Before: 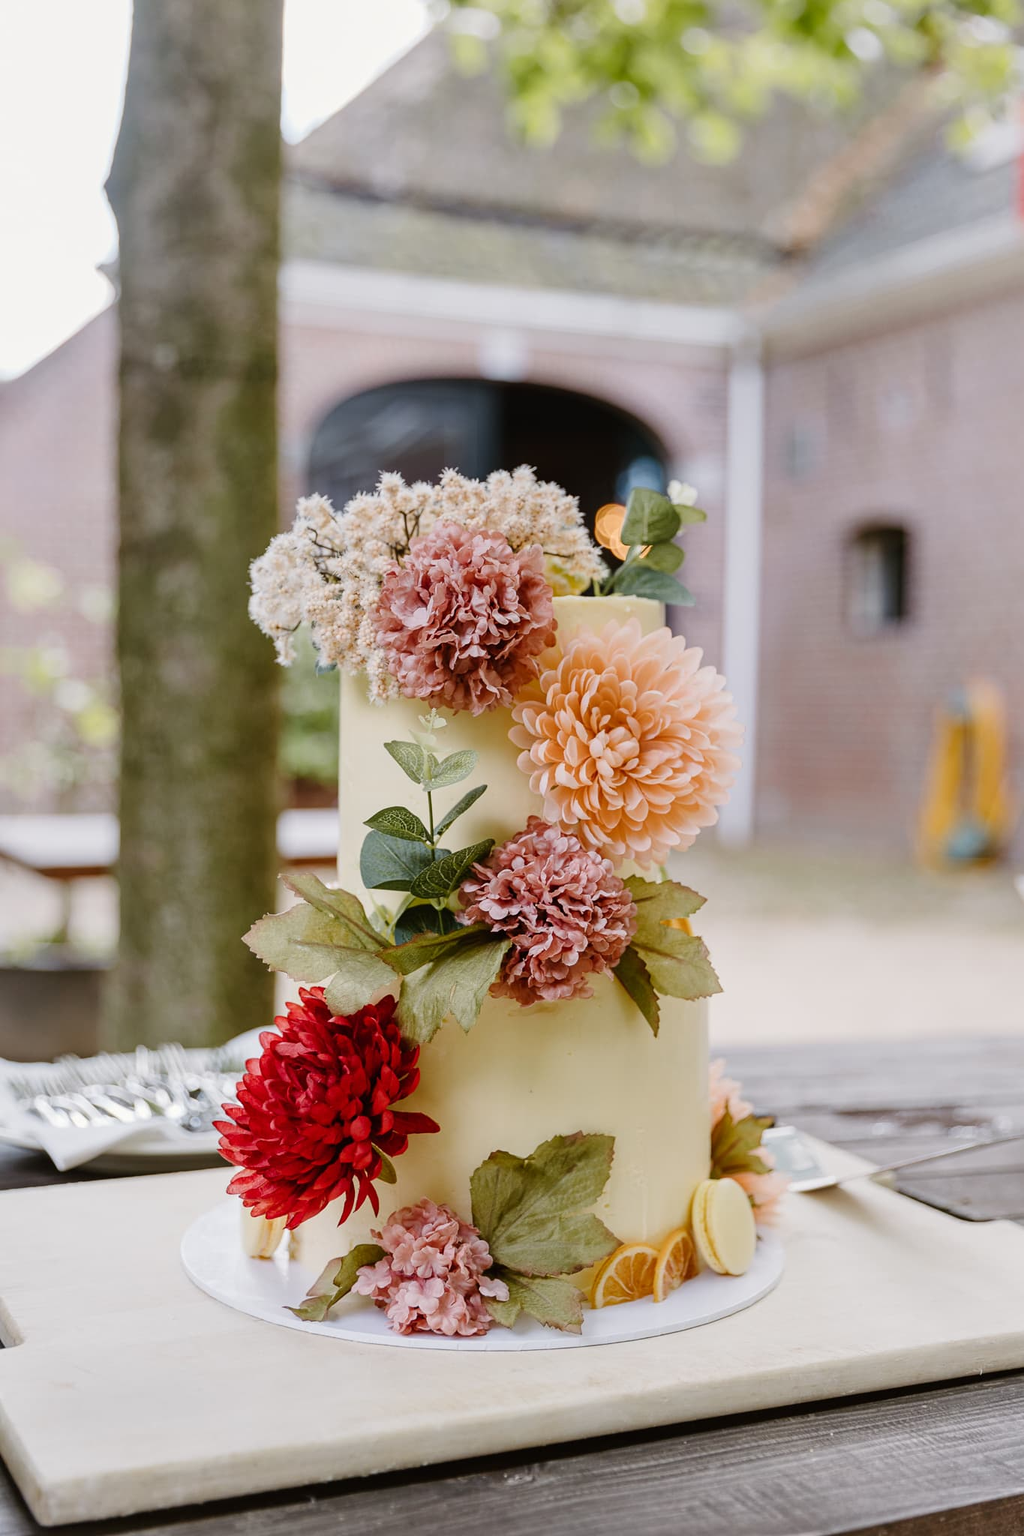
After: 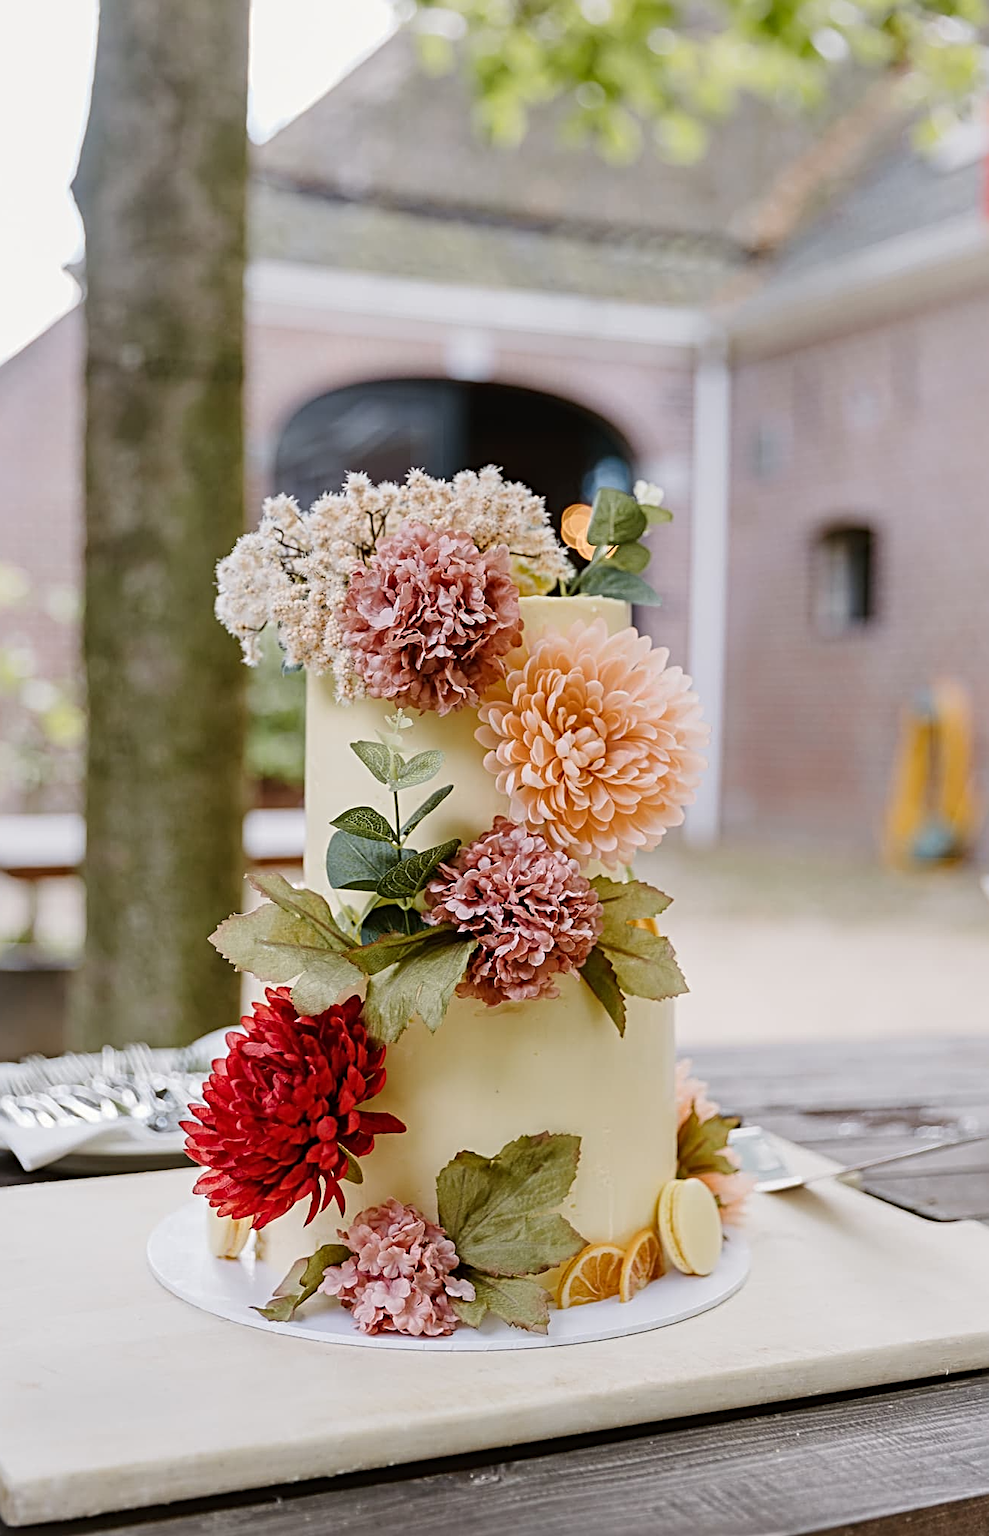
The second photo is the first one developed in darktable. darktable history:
crop and rotate: left 3.317%
sharpen: radius 3.989
